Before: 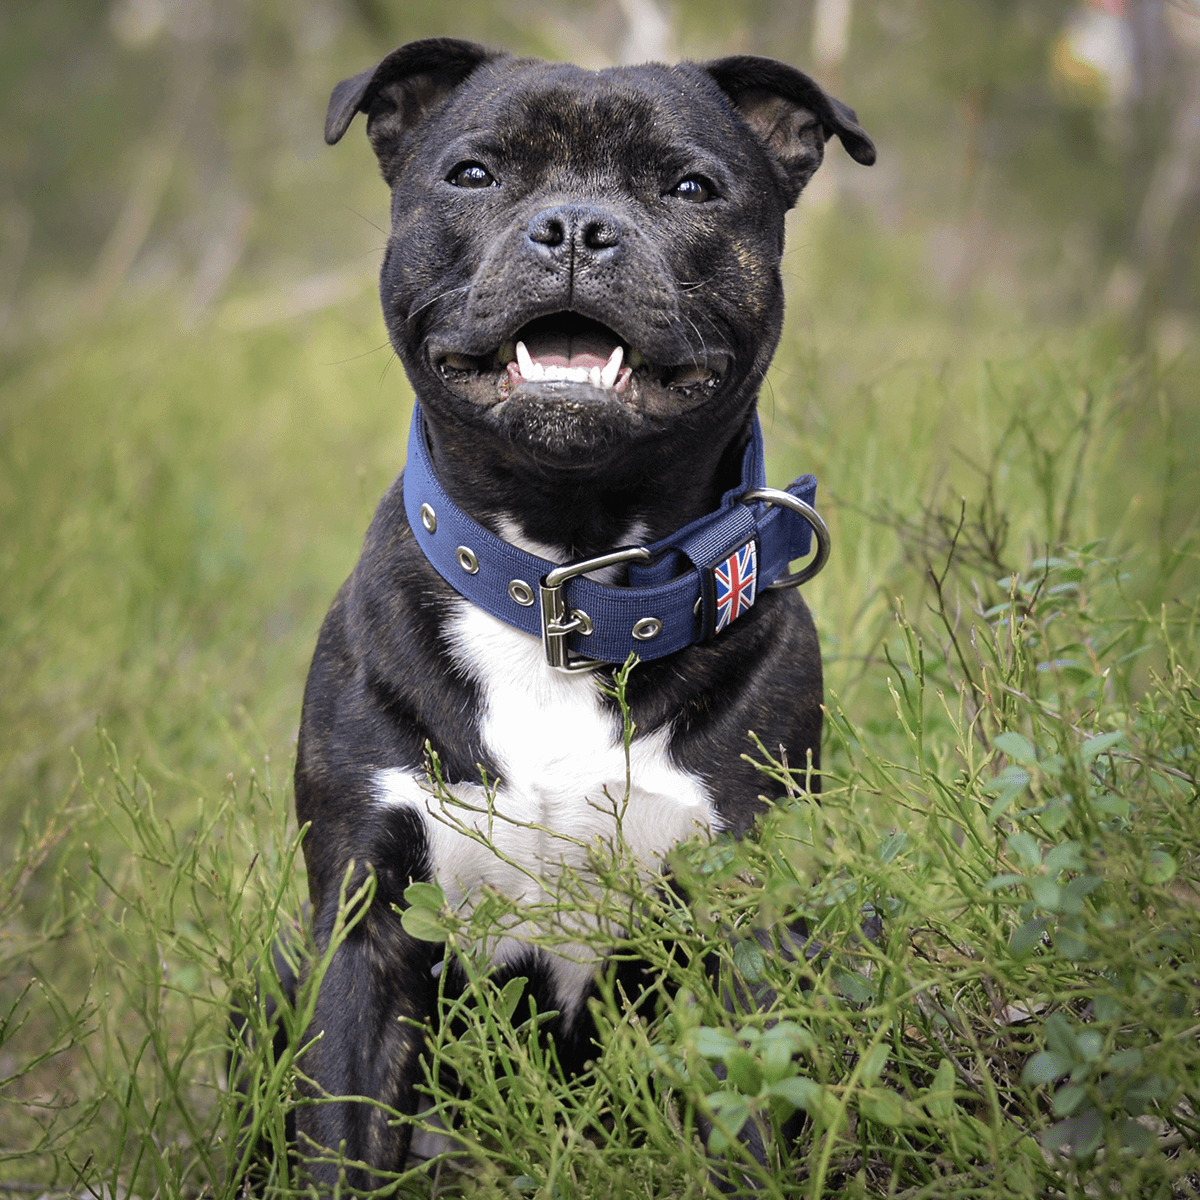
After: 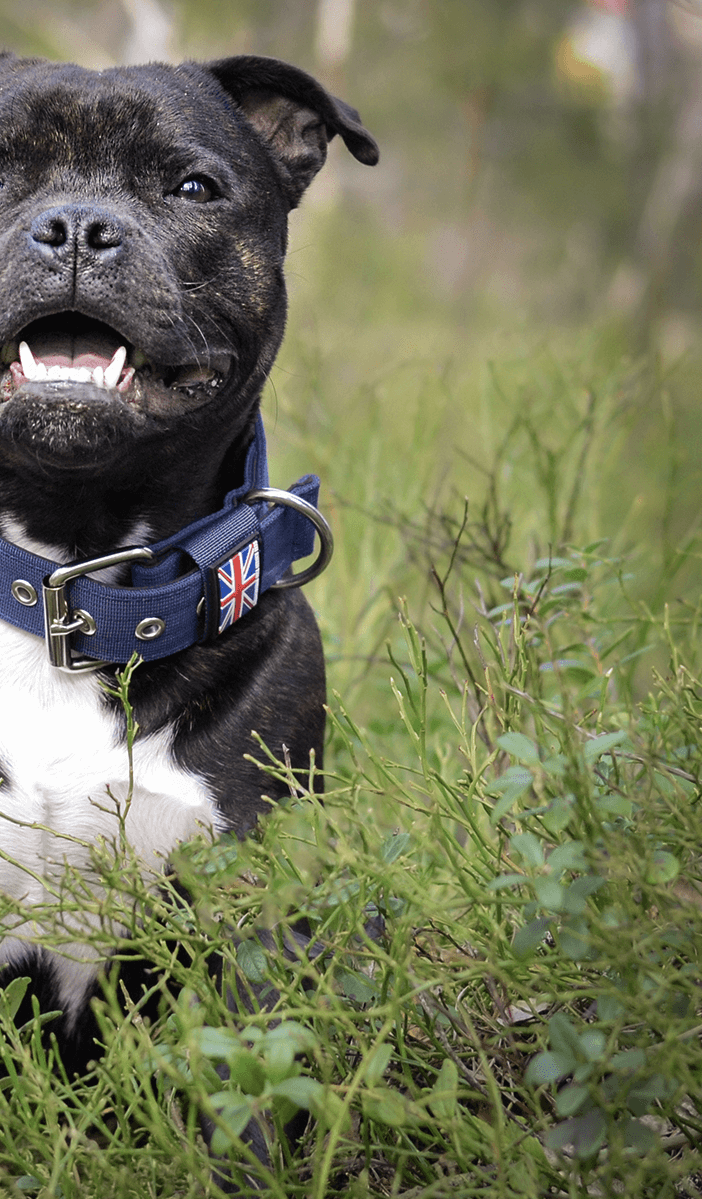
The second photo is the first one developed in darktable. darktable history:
crop: left 41.471%
